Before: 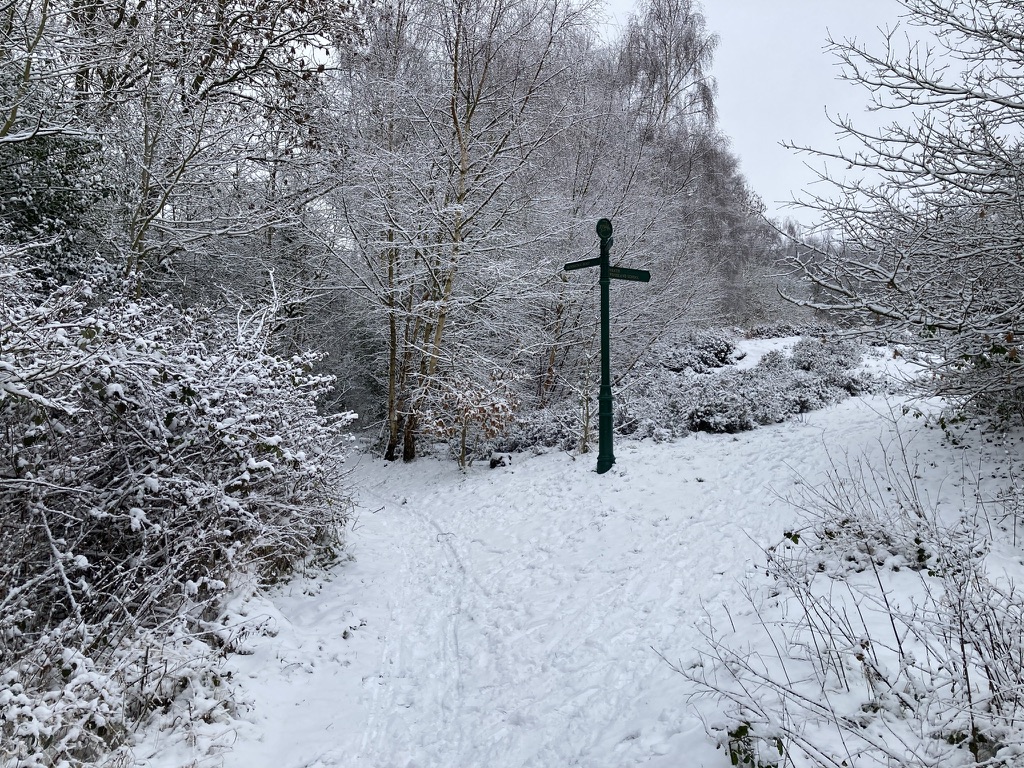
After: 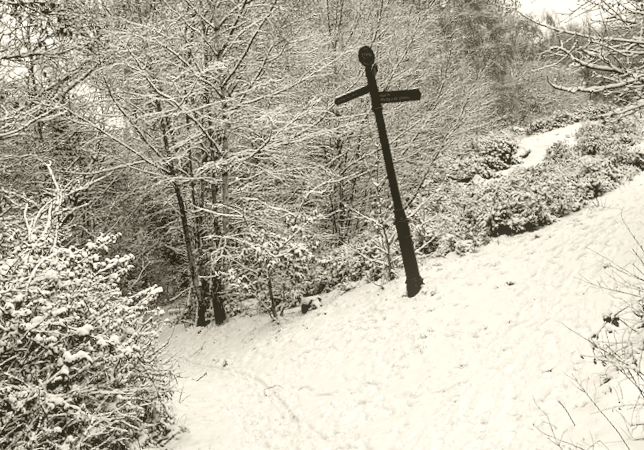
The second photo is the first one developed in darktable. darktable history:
exposure: exposure 0.74 EV, compensate highlight preservation false
crop and rotate: angle -3.27°, left 14.277%, top 0.028%, right 10.766%, bottom 0.028%
color balance rgb: linear chroma grading › global chroma 10%, perceptual saturation grading › global saturation 40%, perceptual brilliance grading › global brilliance 30%, global vibrance 20%
contrast brightness saturation: contrast 0.13, brightness -0.05, saturation 0.16
rotate and perspective: rotation -14.8°, crop left 0.1, crop right 0.903, crop top 0.25, crop bottom 0.748
local contrast: on, module defaults
colorize: hue 41.44°, saturation 22%, source mix 60%, lightness 10.61%
rgb levels: levels [[0.034, 0.472, 0.904], [0, 0.5, 1], [0, 0.5, 1]]
